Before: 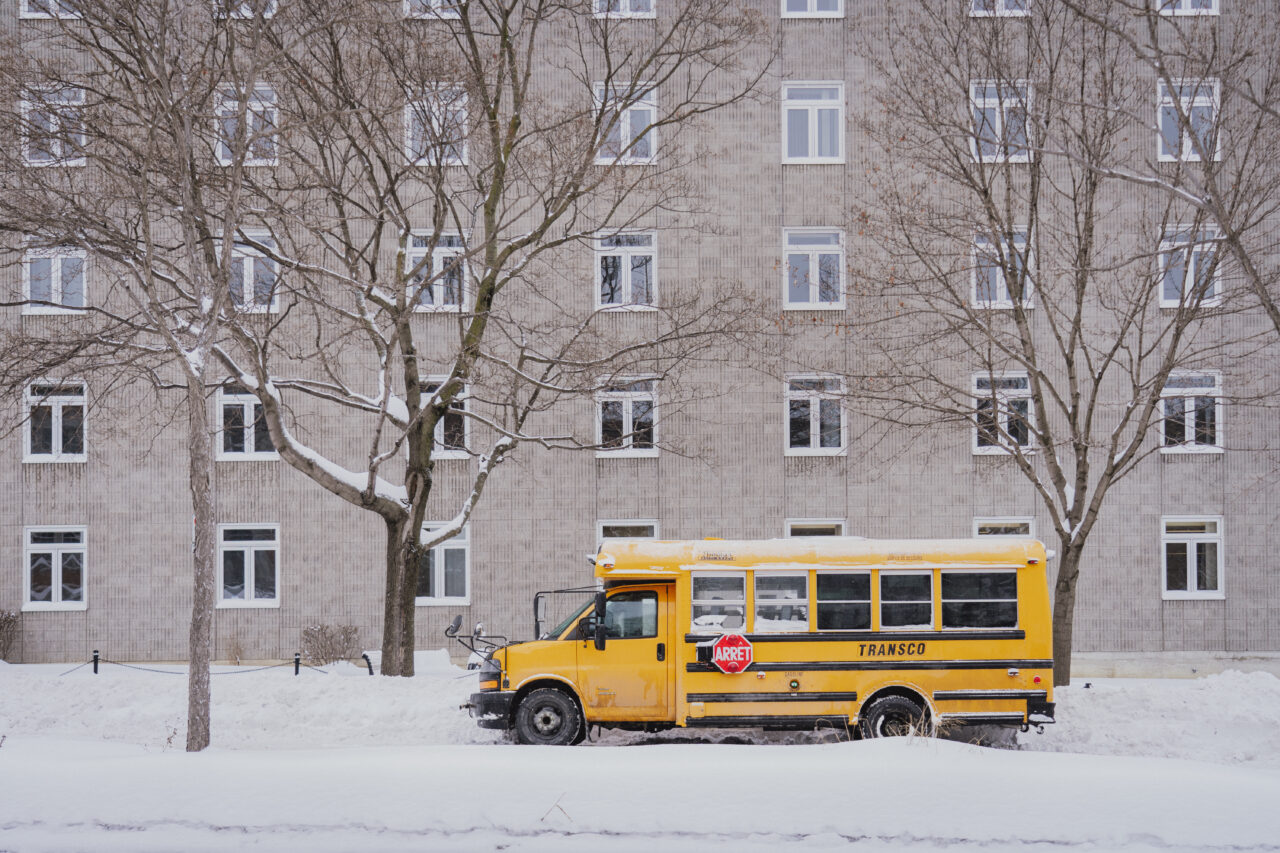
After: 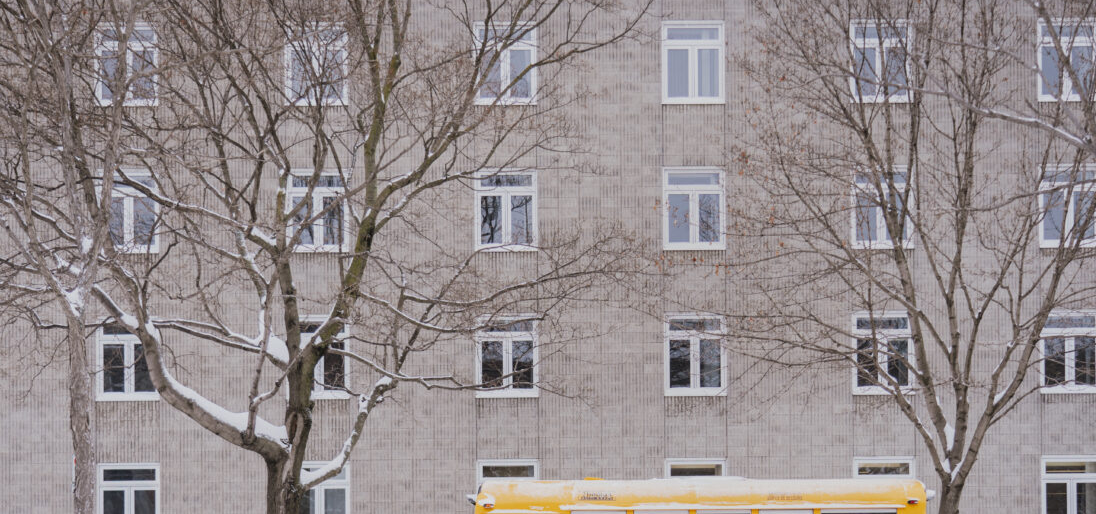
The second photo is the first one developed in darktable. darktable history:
crop and rotate: left 9.391%, top 7.086%, right 4.982%, bottom 32.636%
